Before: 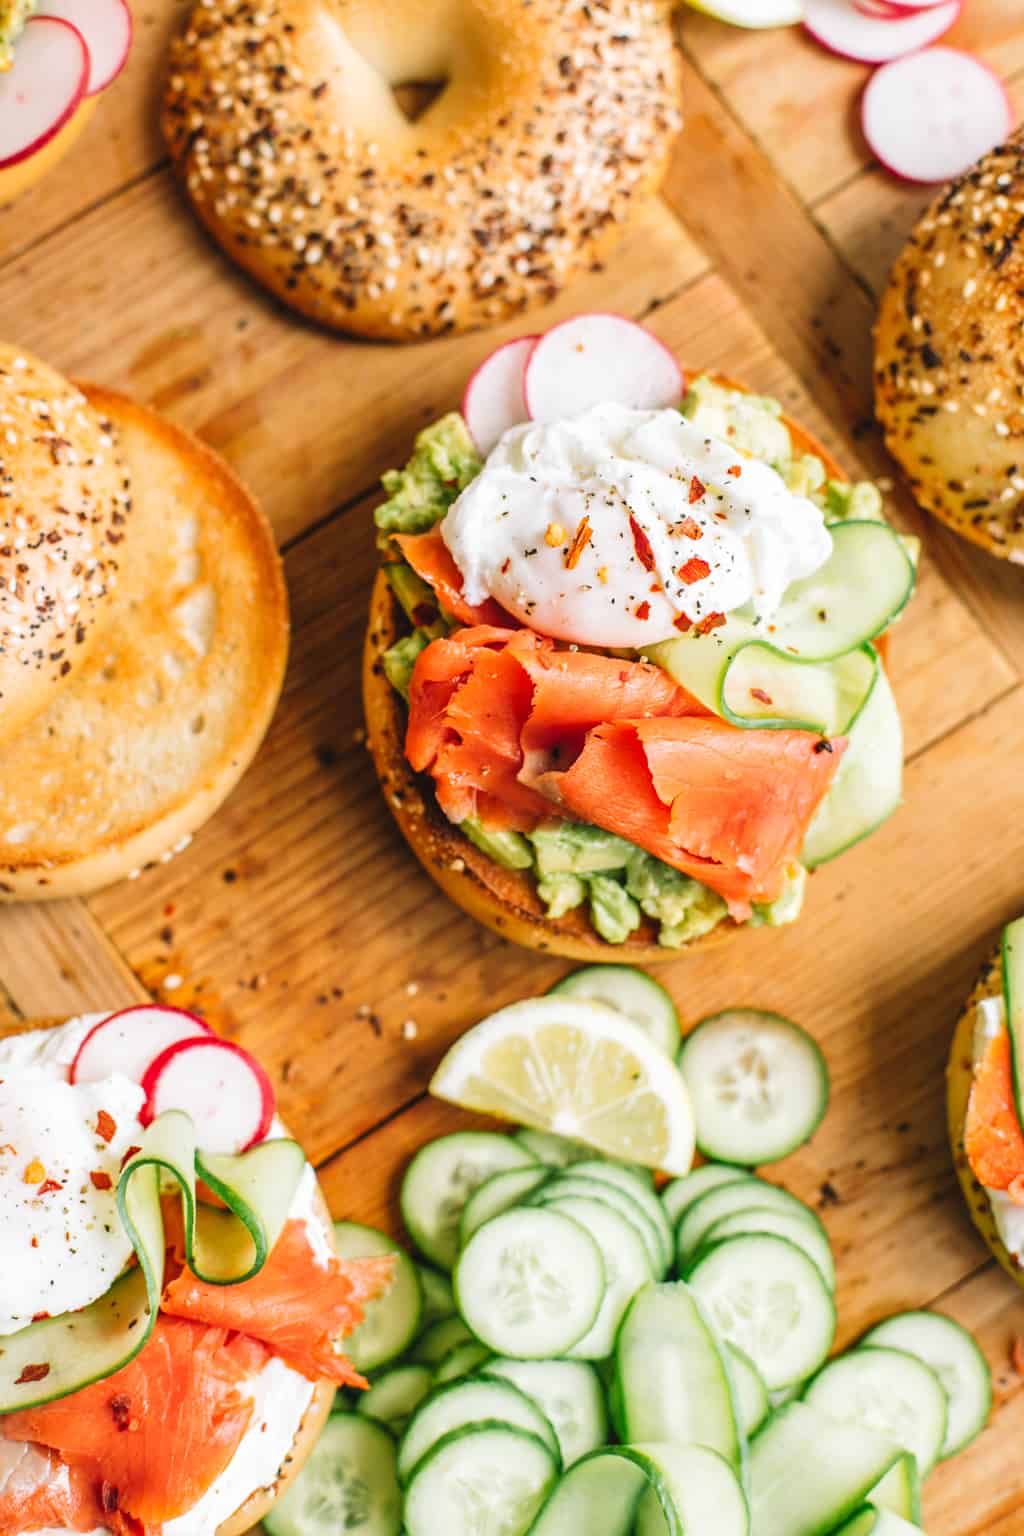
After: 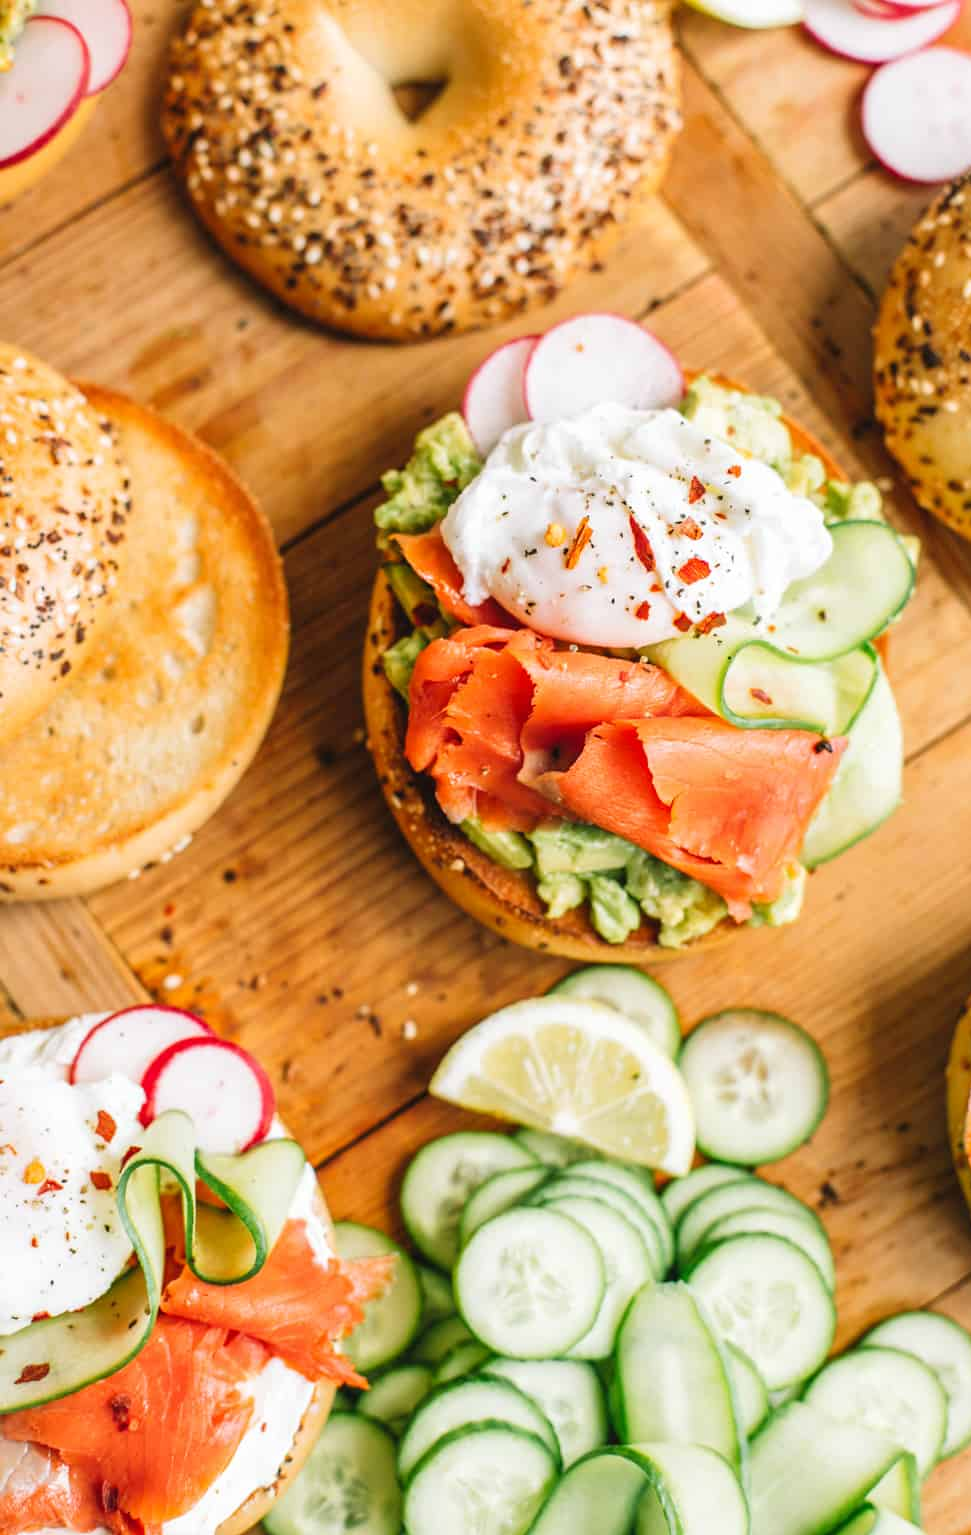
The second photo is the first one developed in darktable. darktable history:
crop and rotate: right 5.15%
